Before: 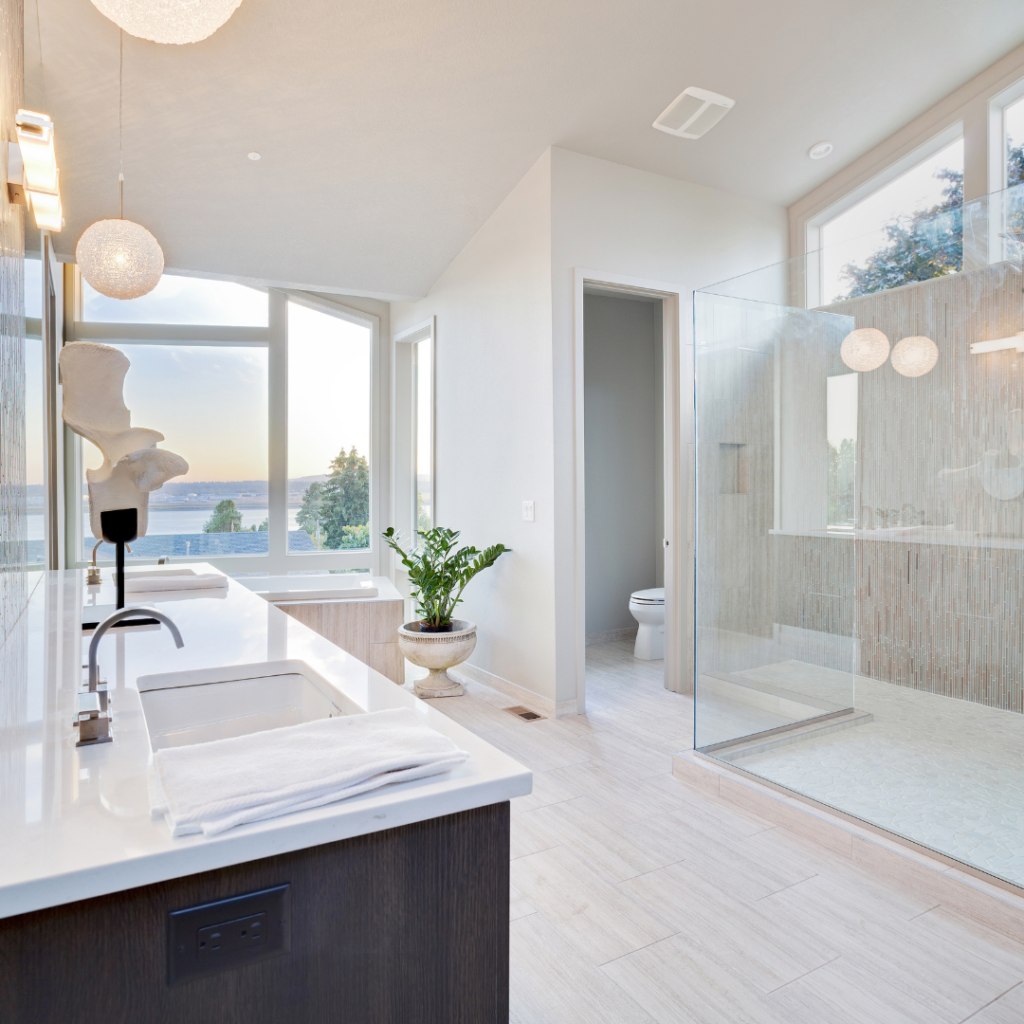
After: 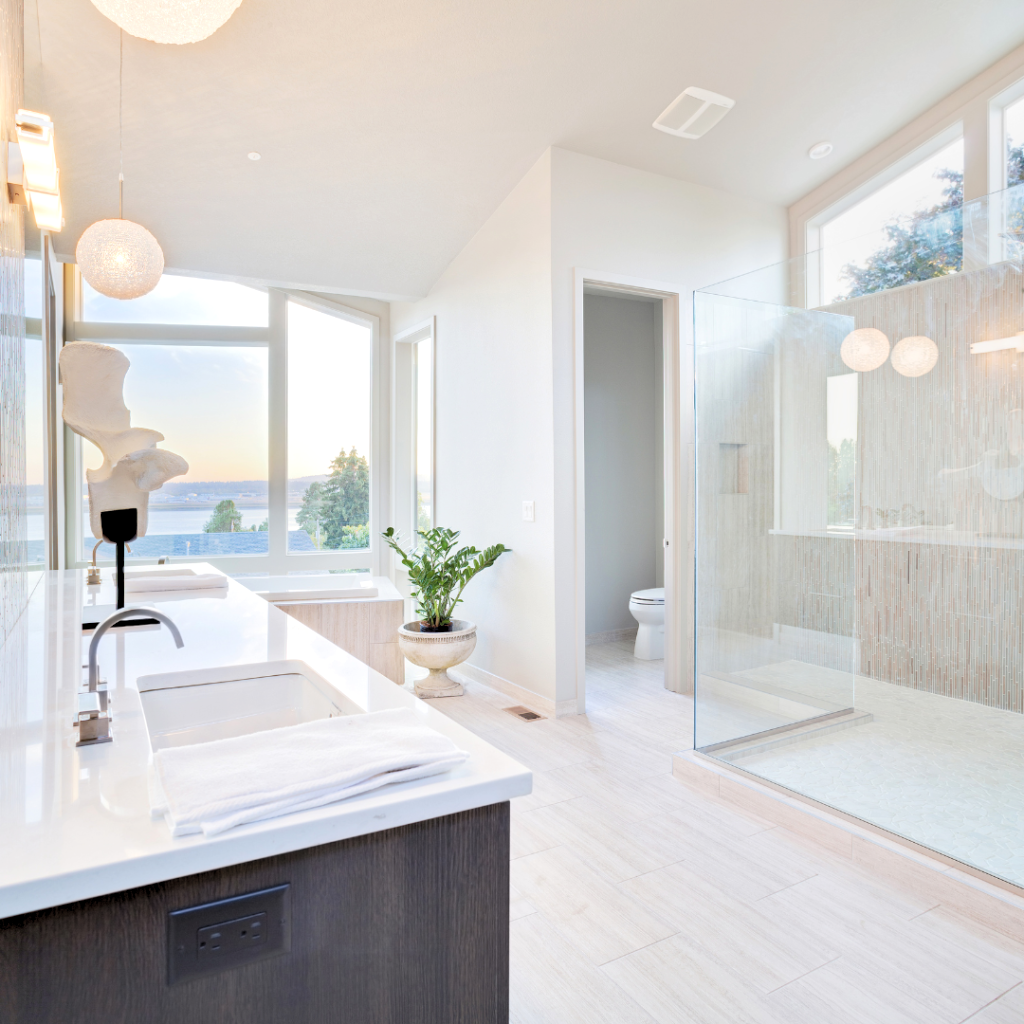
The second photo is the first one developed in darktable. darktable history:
contrast brightness saturation: brightness 0.154
levels: levels [0.073, 0.497, 0.972]
